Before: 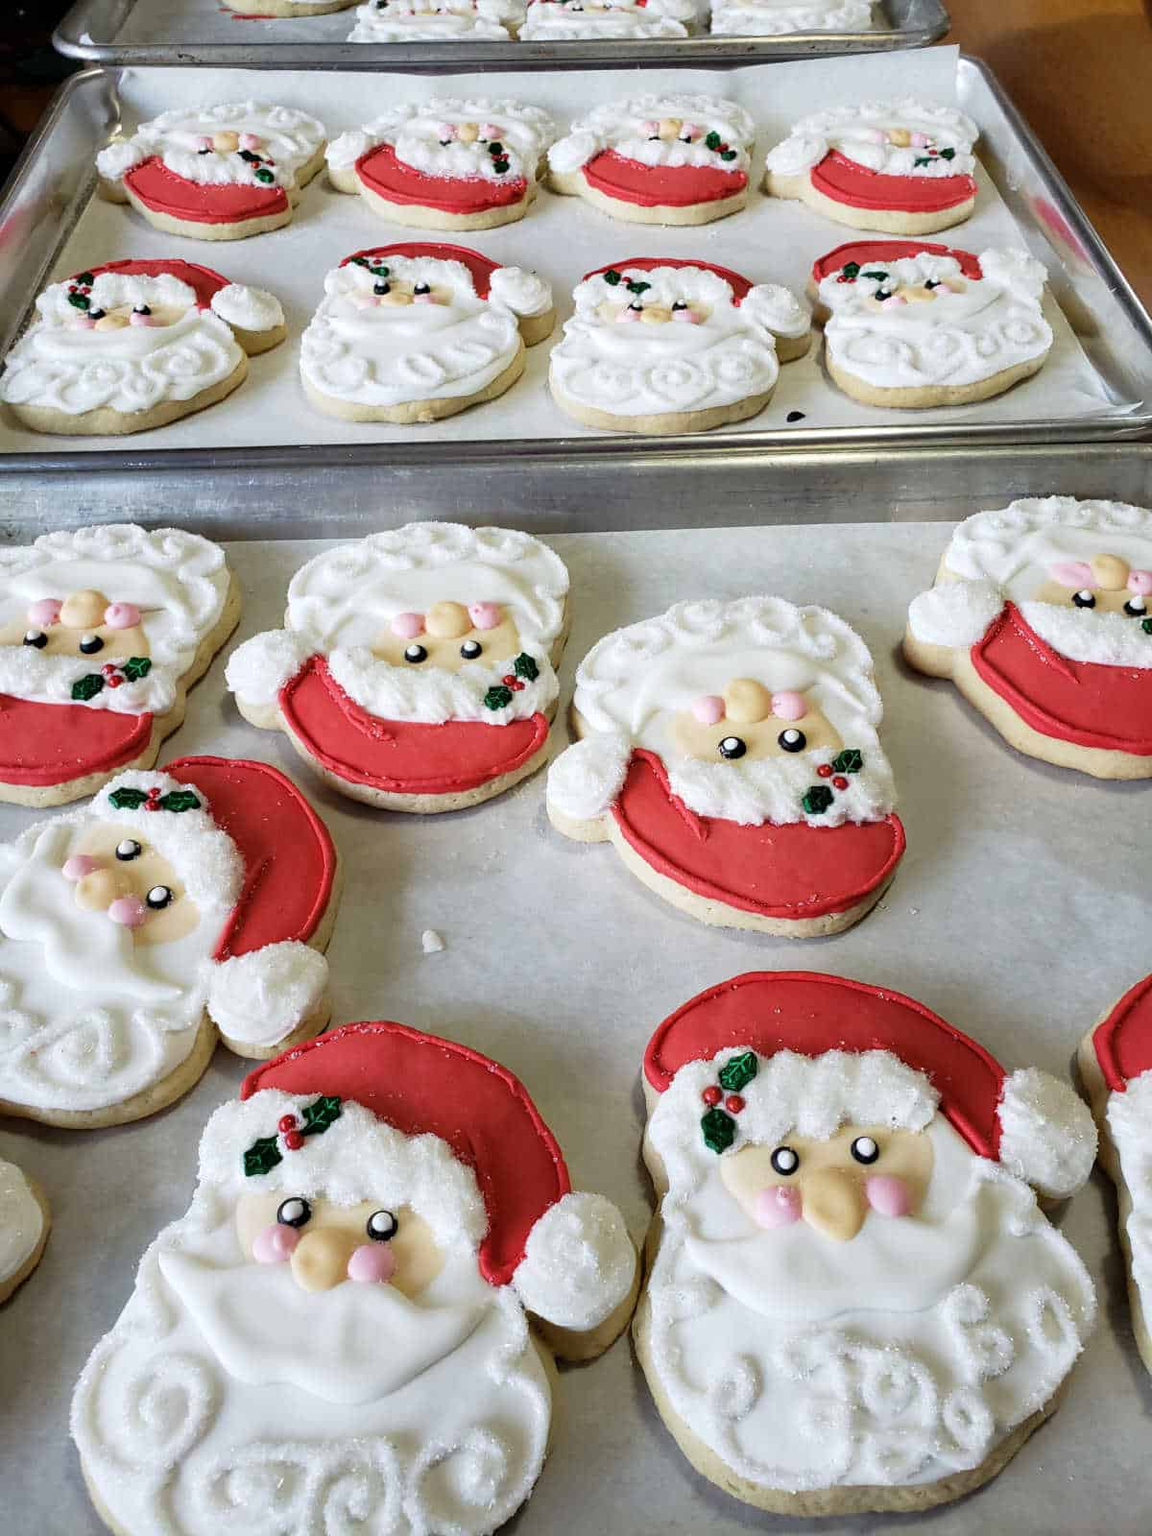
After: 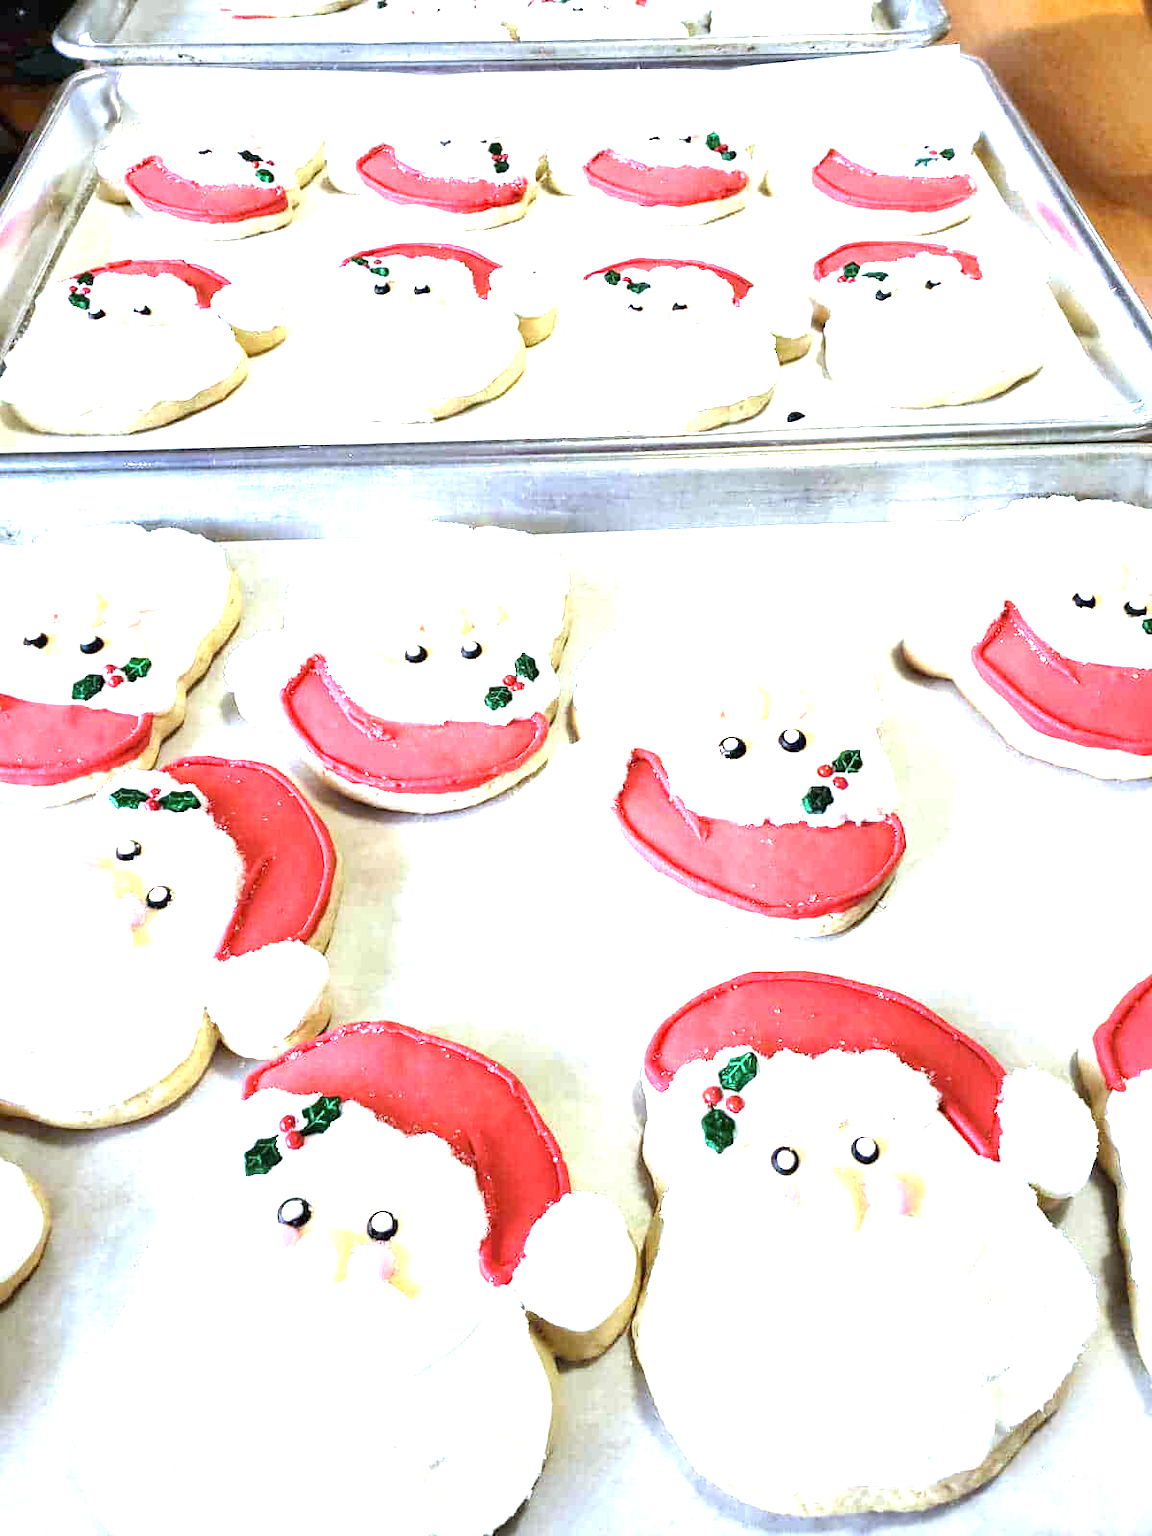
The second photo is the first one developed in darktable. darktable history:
exposure: black level correction 0, exposure 2.327 EV, compensate exposure bias true, compensate highlight preservation false
white balance: red 0.931, blue 1.11
